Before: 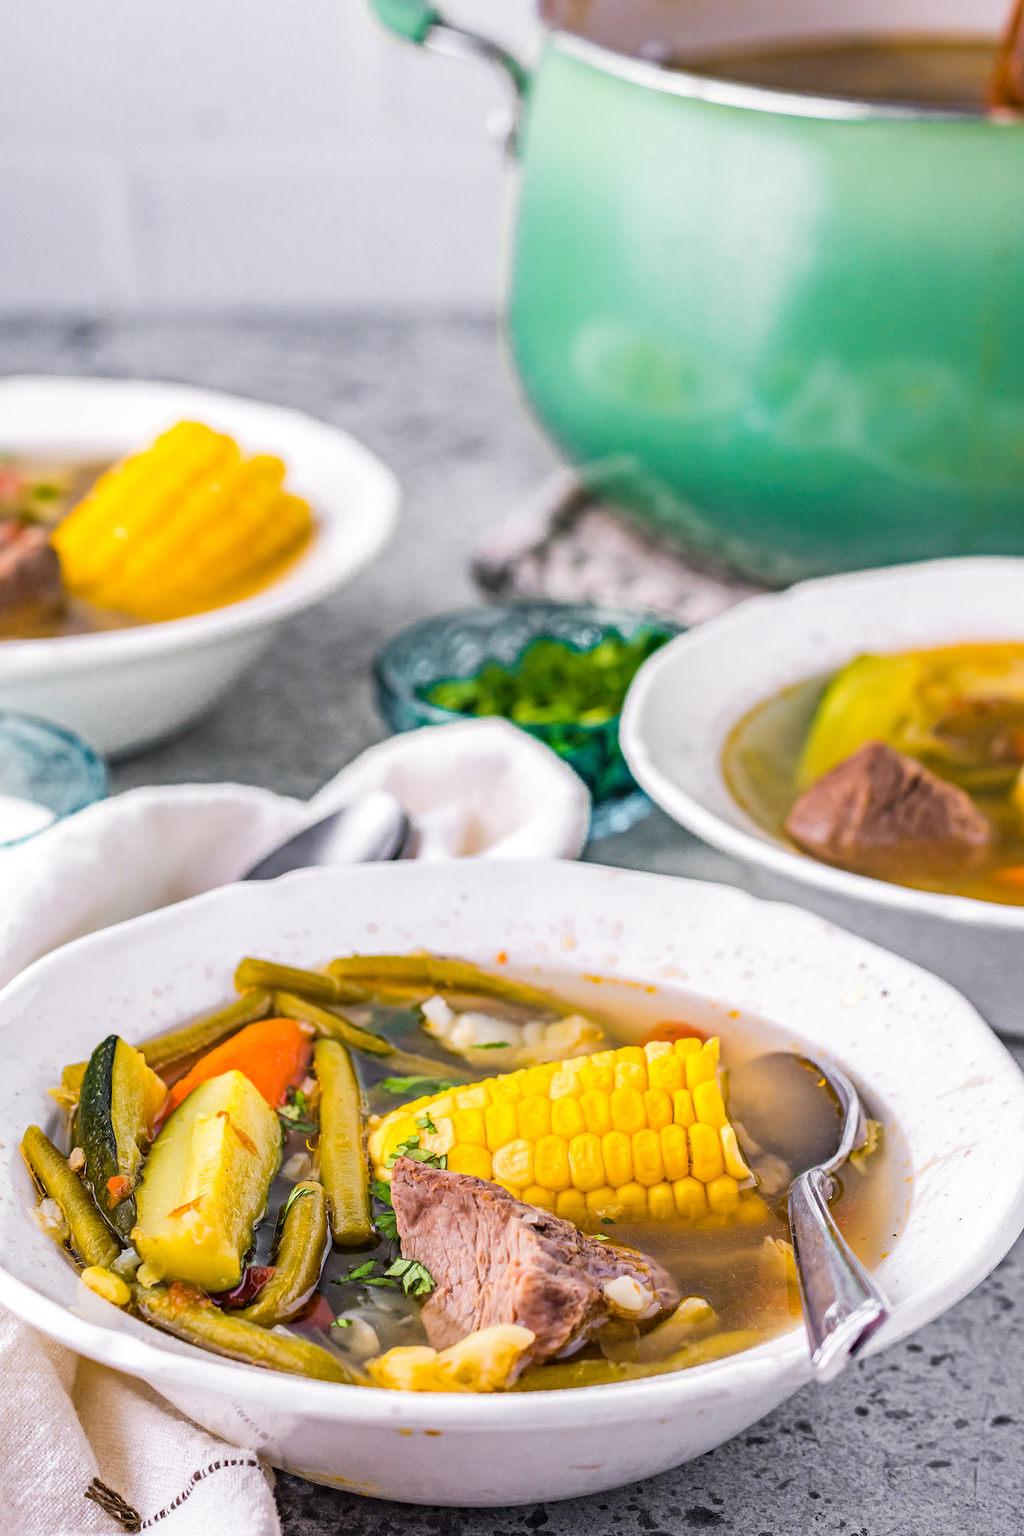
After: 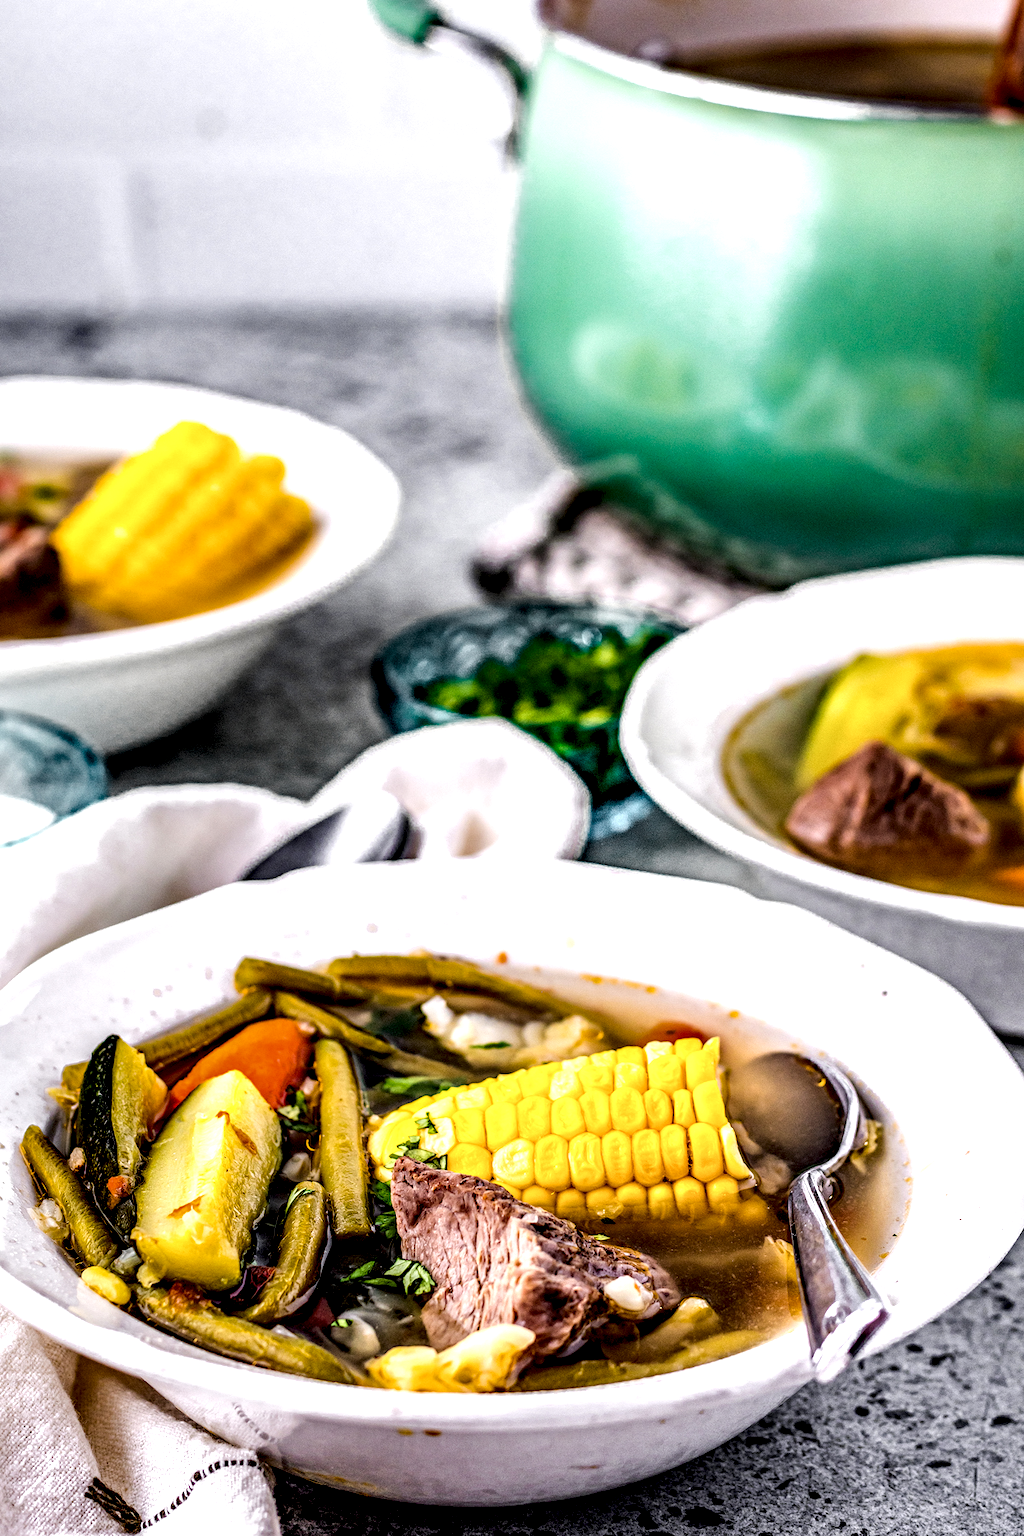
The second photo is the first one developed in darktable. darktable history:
levels: levels [0, 0.48, 0.961]
local contrast: shadows 185%, detail 225%
